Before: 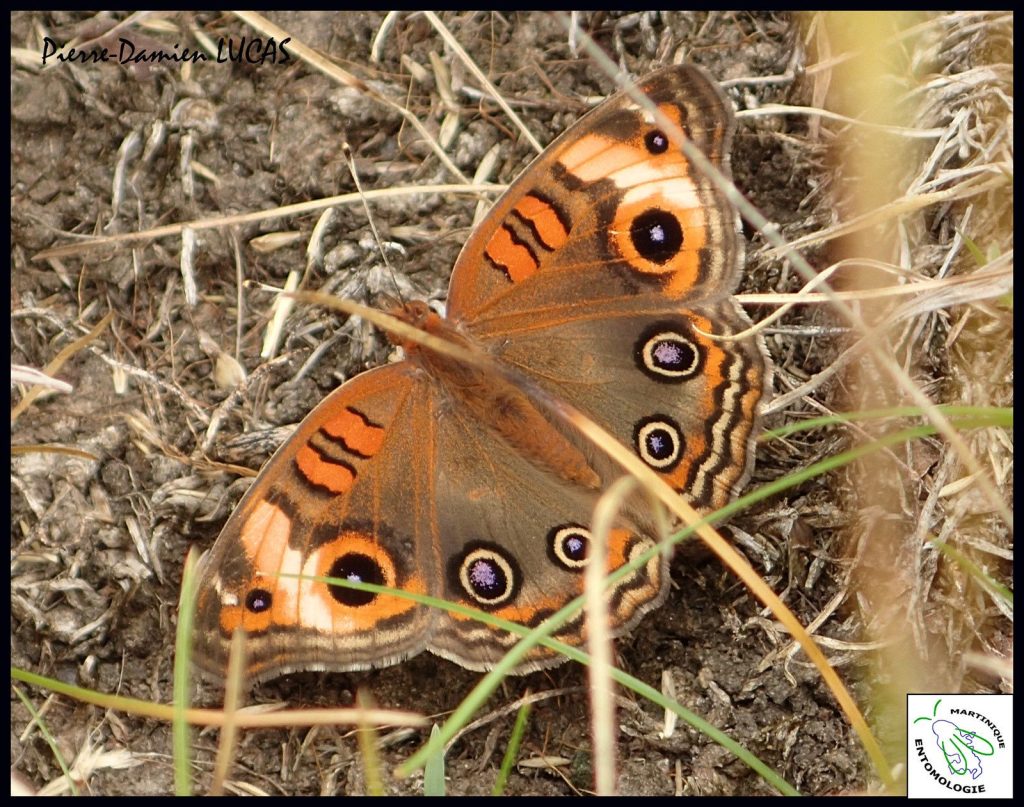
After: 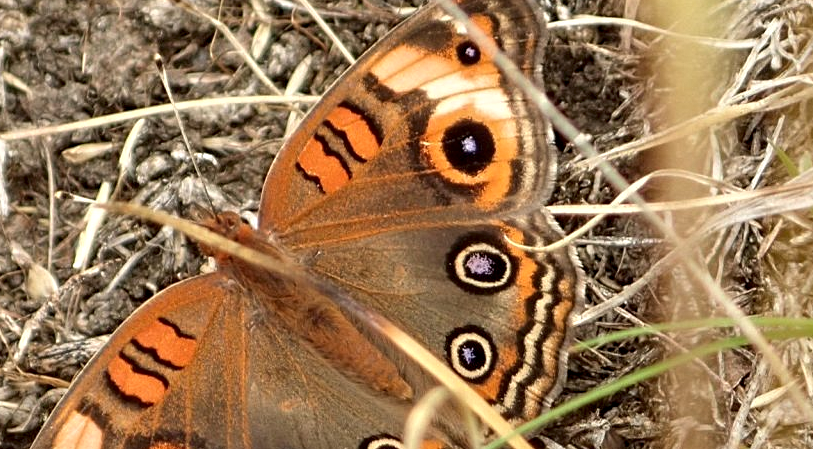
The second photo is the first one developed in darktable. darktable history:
contrast equalizer: y [[0.51, 0.537, 0.559, 0.574, 0.599, 0.618], [0.5 ×6], [0.5 ×6], [0 ×6], [0 ×6]]
crop: left 18.38%, top 11.092%, right 2.134%, bottom 33.217%
